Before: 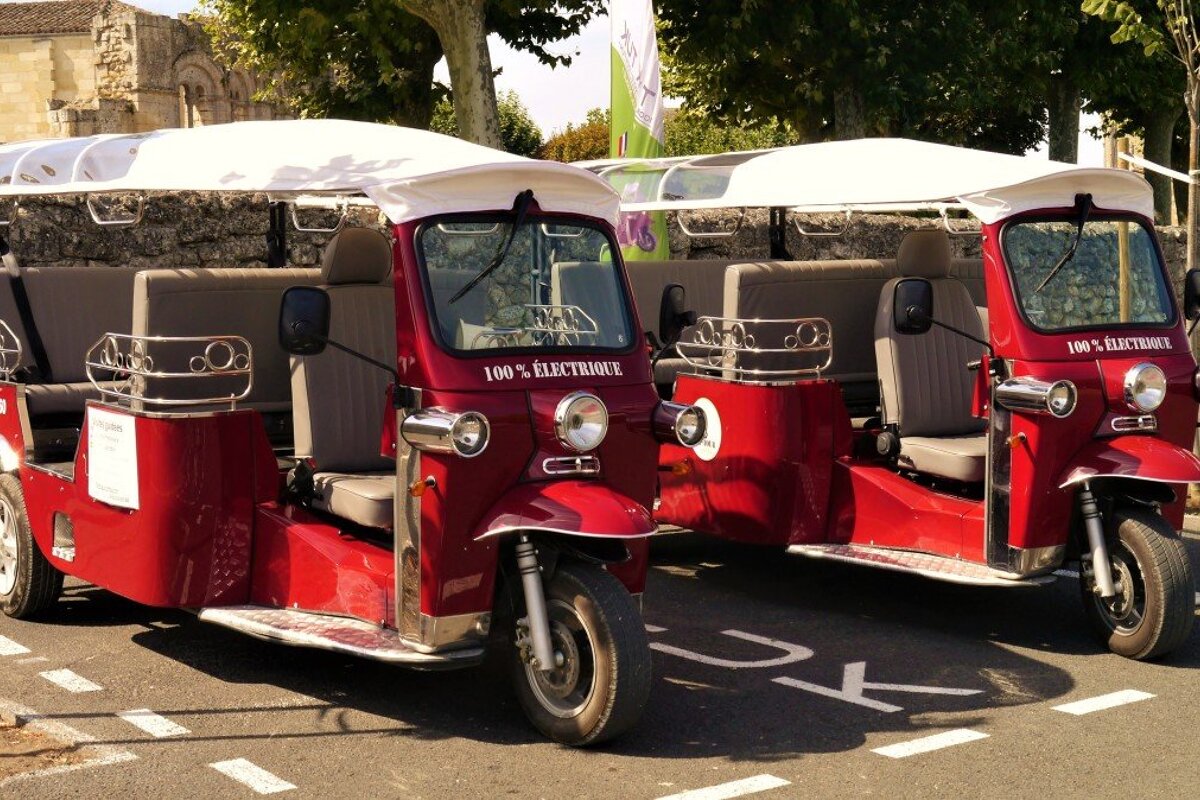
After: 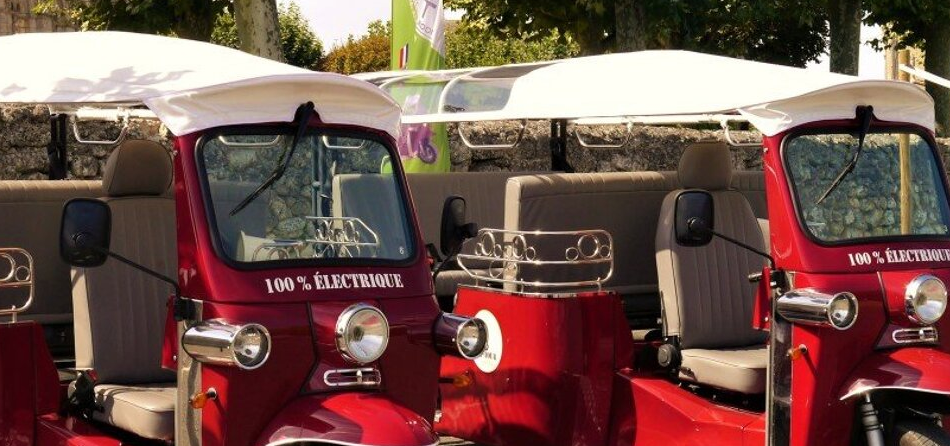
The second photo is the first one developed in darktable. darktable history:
crop: left 18.251%, top 11.087%, right 2.581%, bottom 33.073%
